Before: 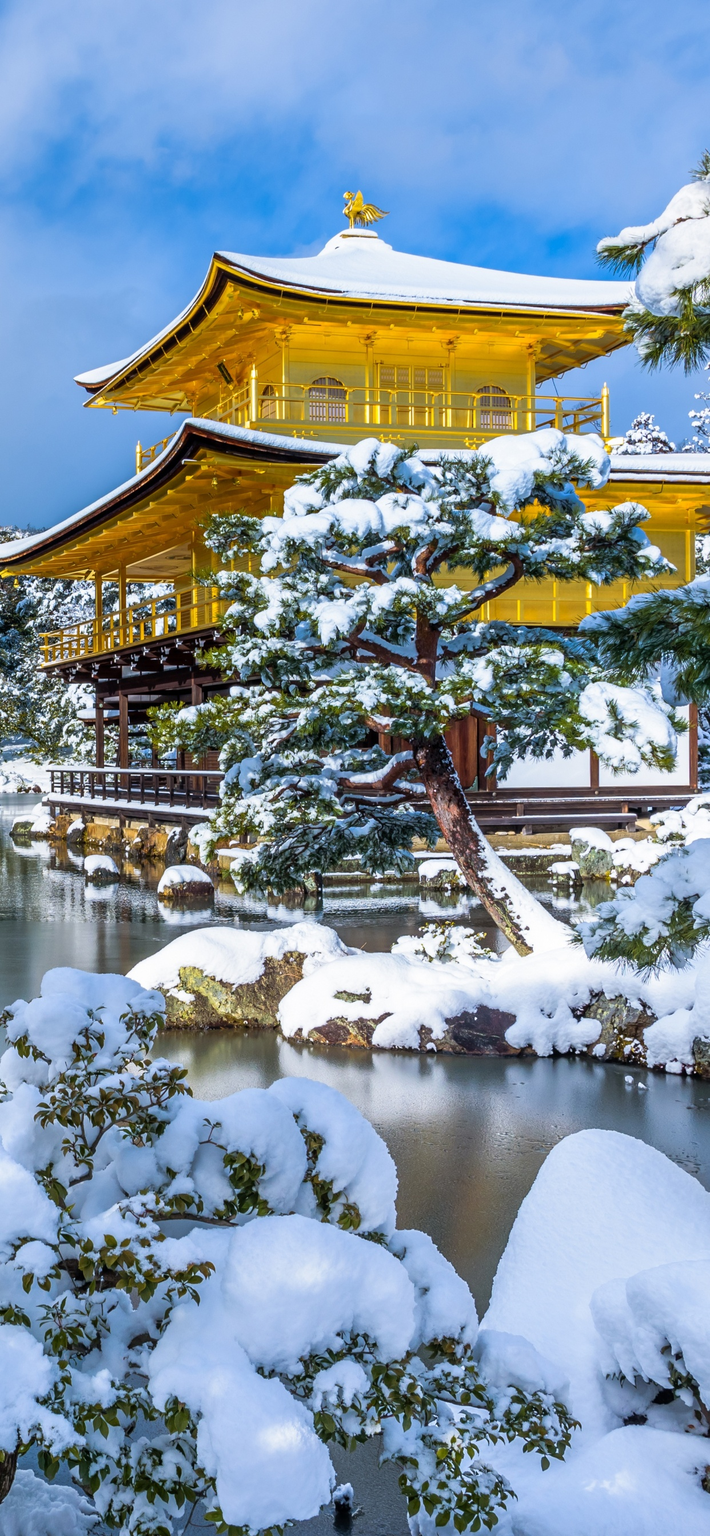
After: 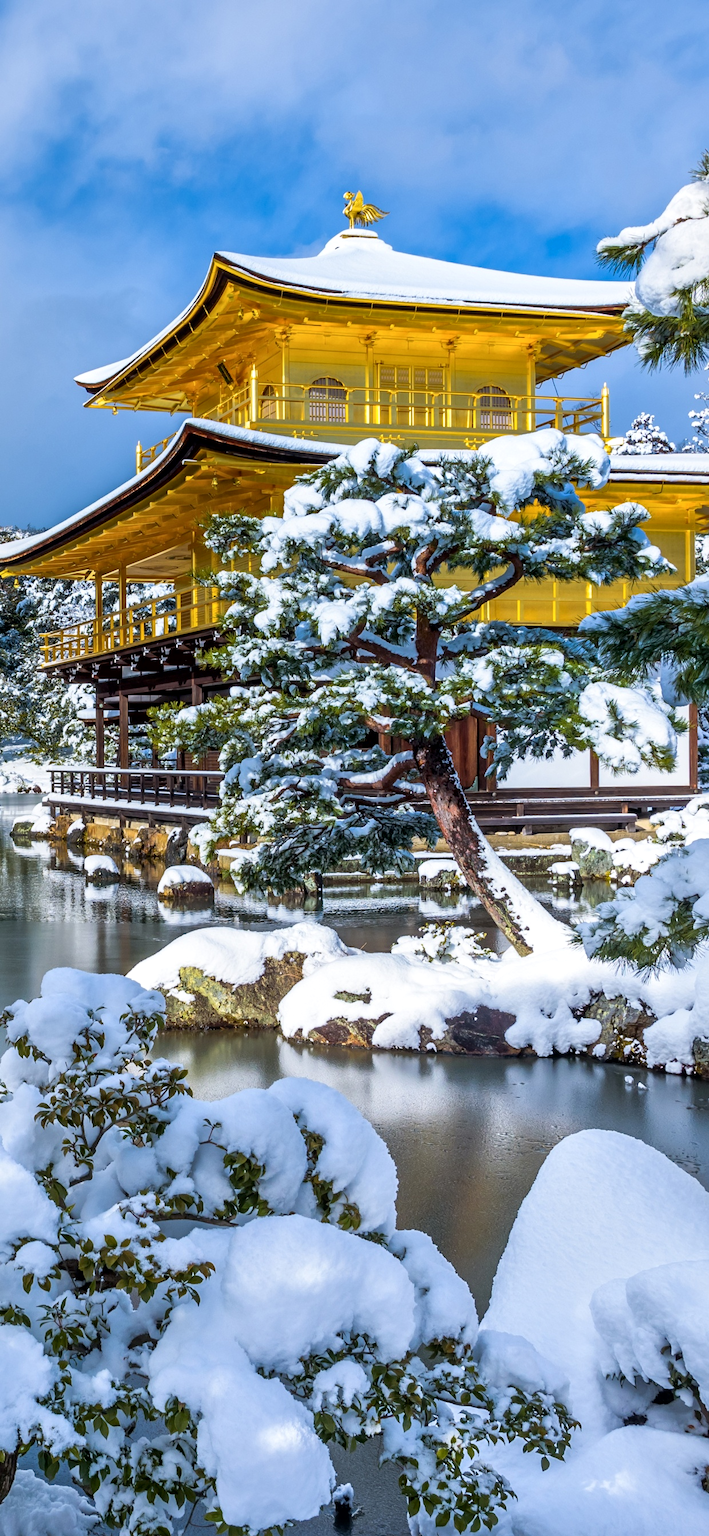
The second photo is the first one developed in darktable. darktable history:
local contrast: mode bilateral grid, contrast 20, coarseness 51, detail 132%, midtone range 0.2
